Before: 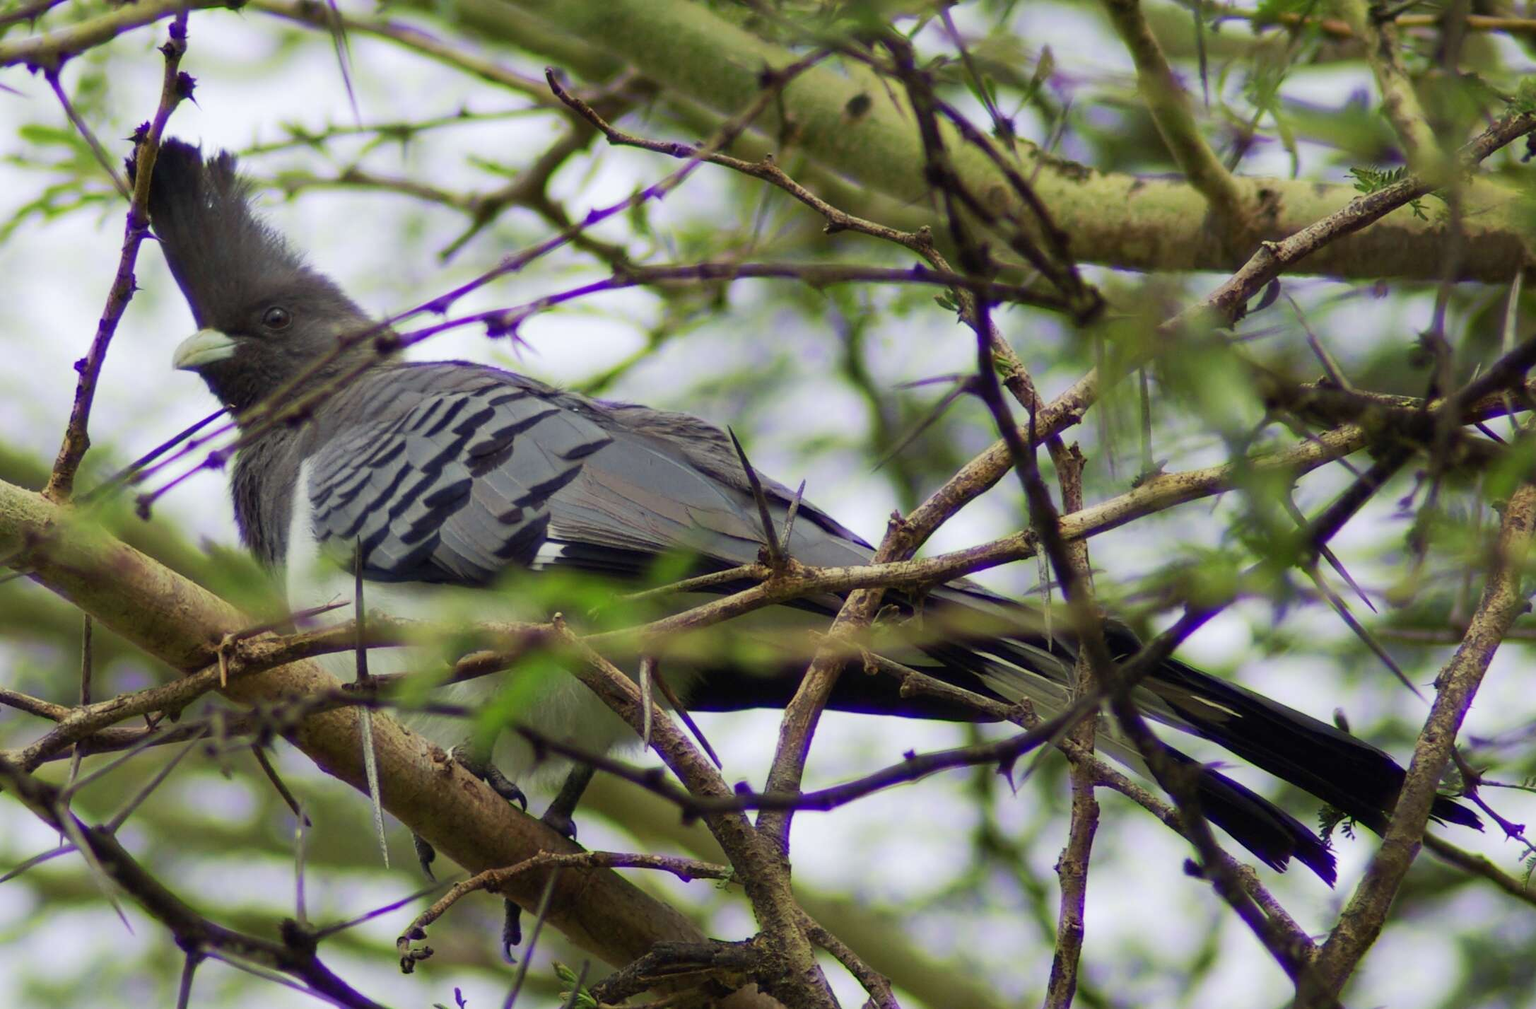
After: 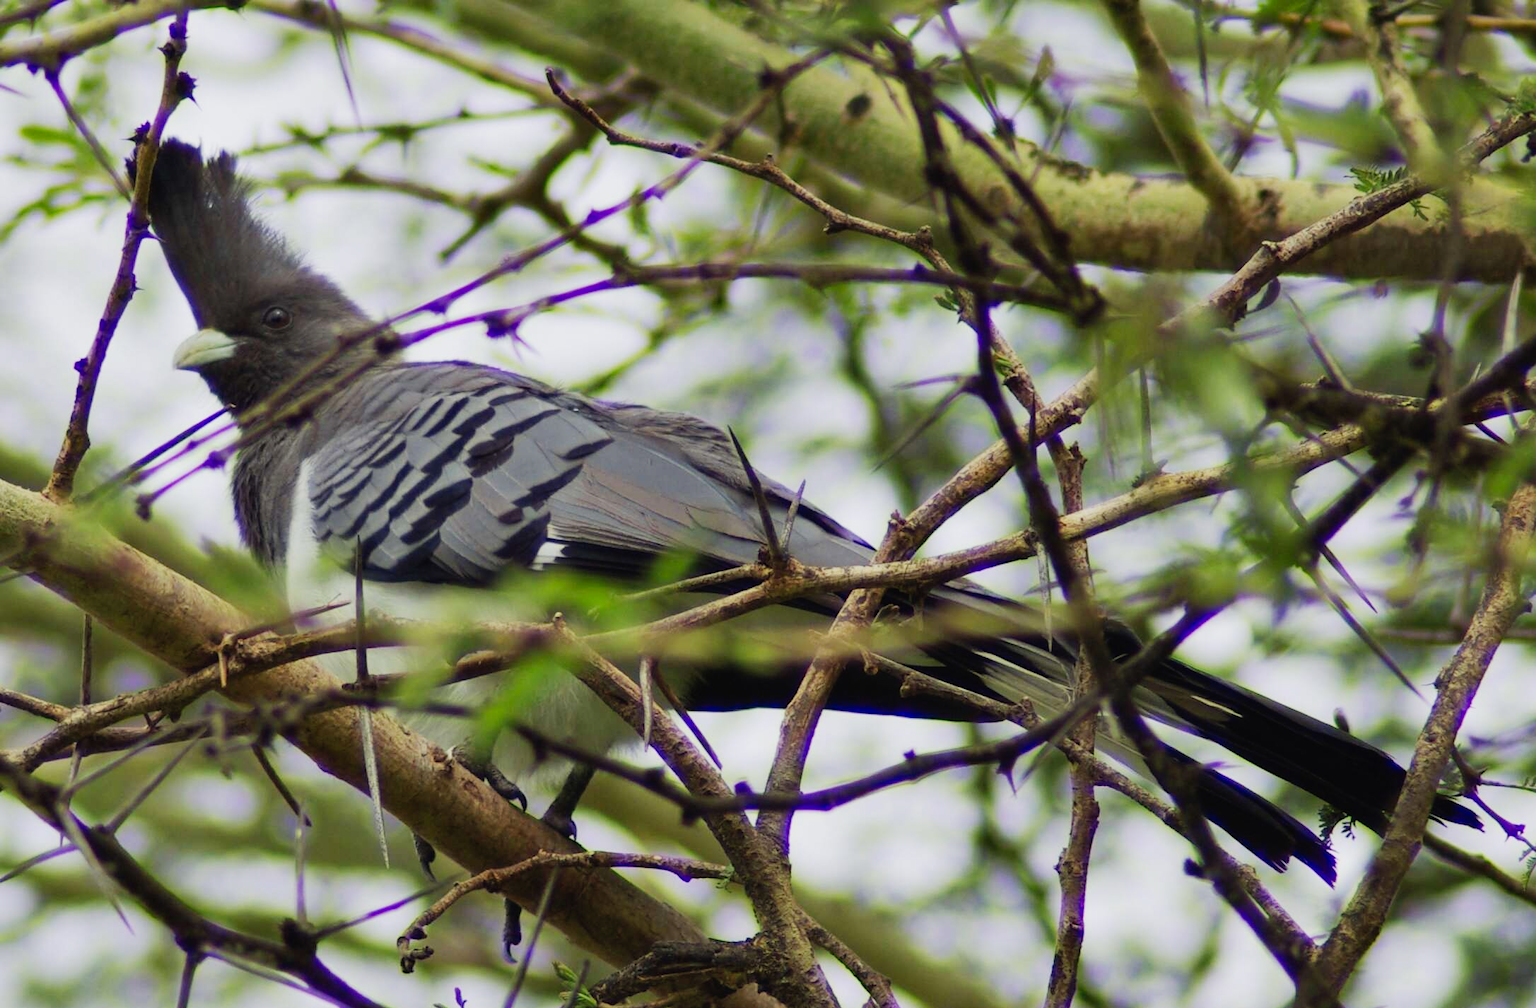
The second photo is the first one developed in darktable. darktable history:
shadows and highlights: white point adjustment 0.042, soften with gaussian
tone curve: curves: ch0 [(0, 0.012) (0.052, 0.04) (0.107, 0.086) (0.269, 0.266) (0.471, 0.503) (0.731, 0.771) (0.921, 0.909) (0.999, 0.951)]; ch1 [(0, 0) (0.339, 0.298) (0.402, 0.363) (0.444, 0.415) (0.485, 0.469) (0.494, 0.493) (0.504, 0.501) (0.525, 0.534) (0.555, 0.593) (0.594, 0.648) (1, 1)]; ch2 [(0, 0) (0.48, 0.48) (0.504, 0.5) (0.535, 0.557) (0.581, 0.623) (0.649, 0.683) (0.824, 0.815) (1, 1)], preserve colors none
